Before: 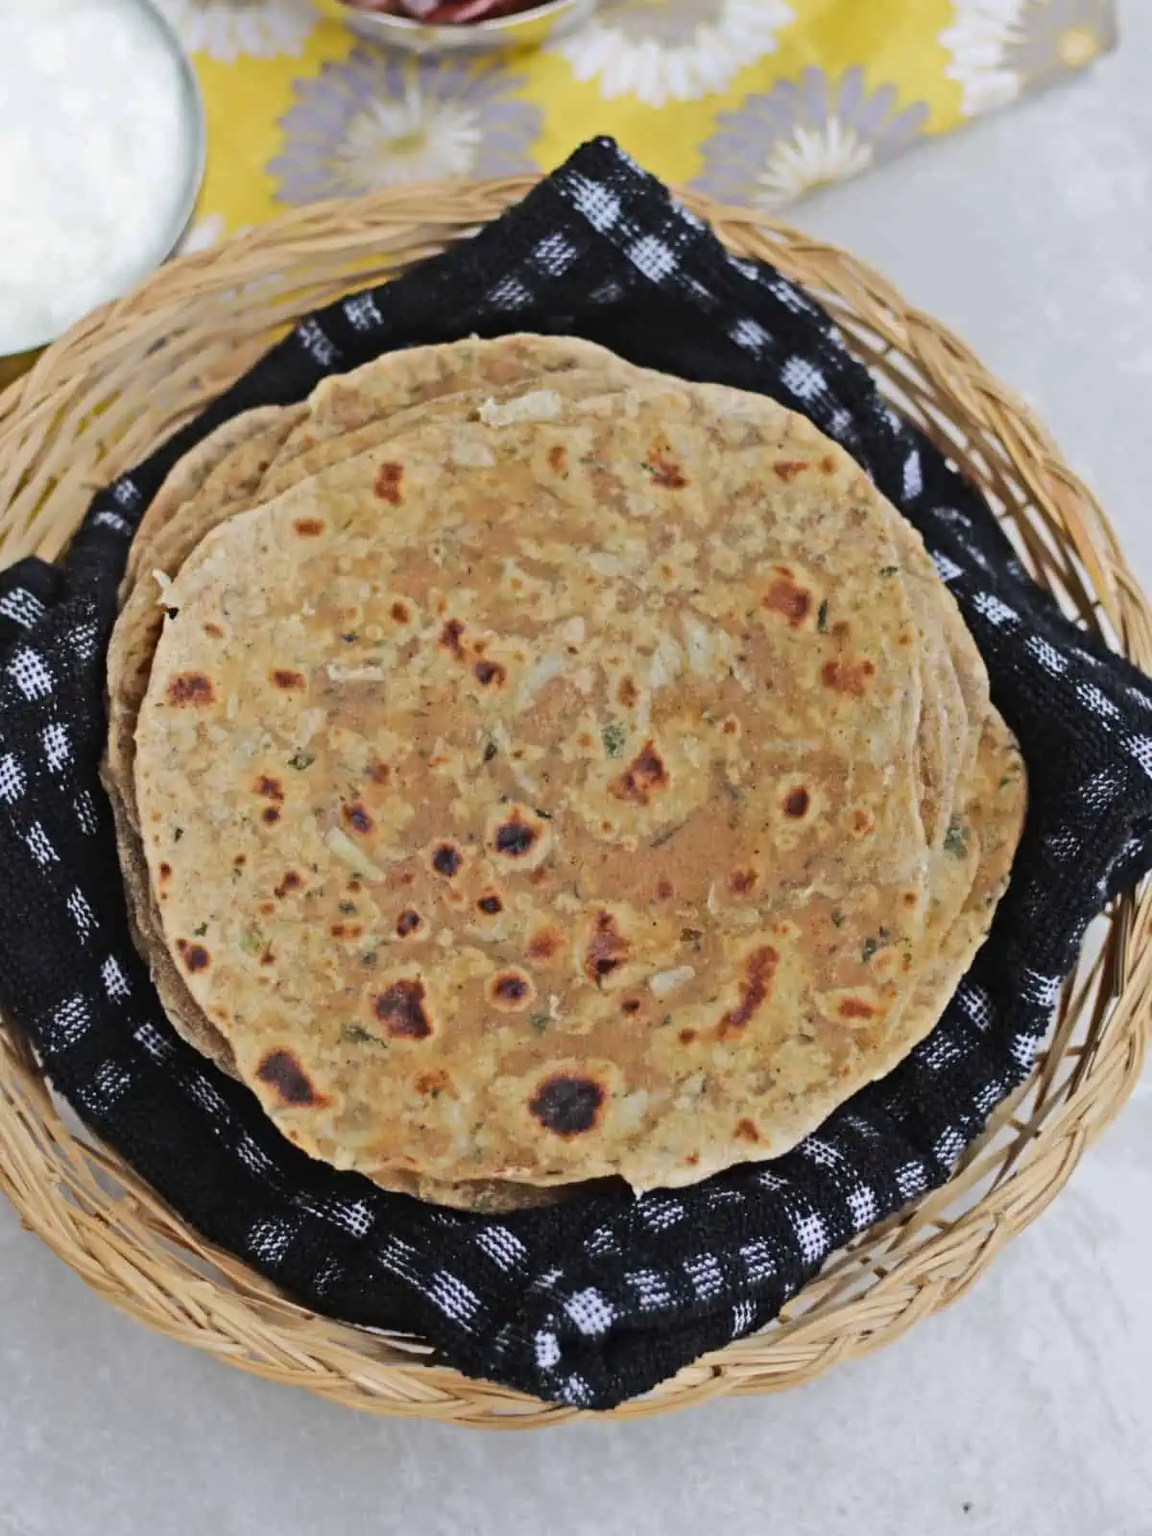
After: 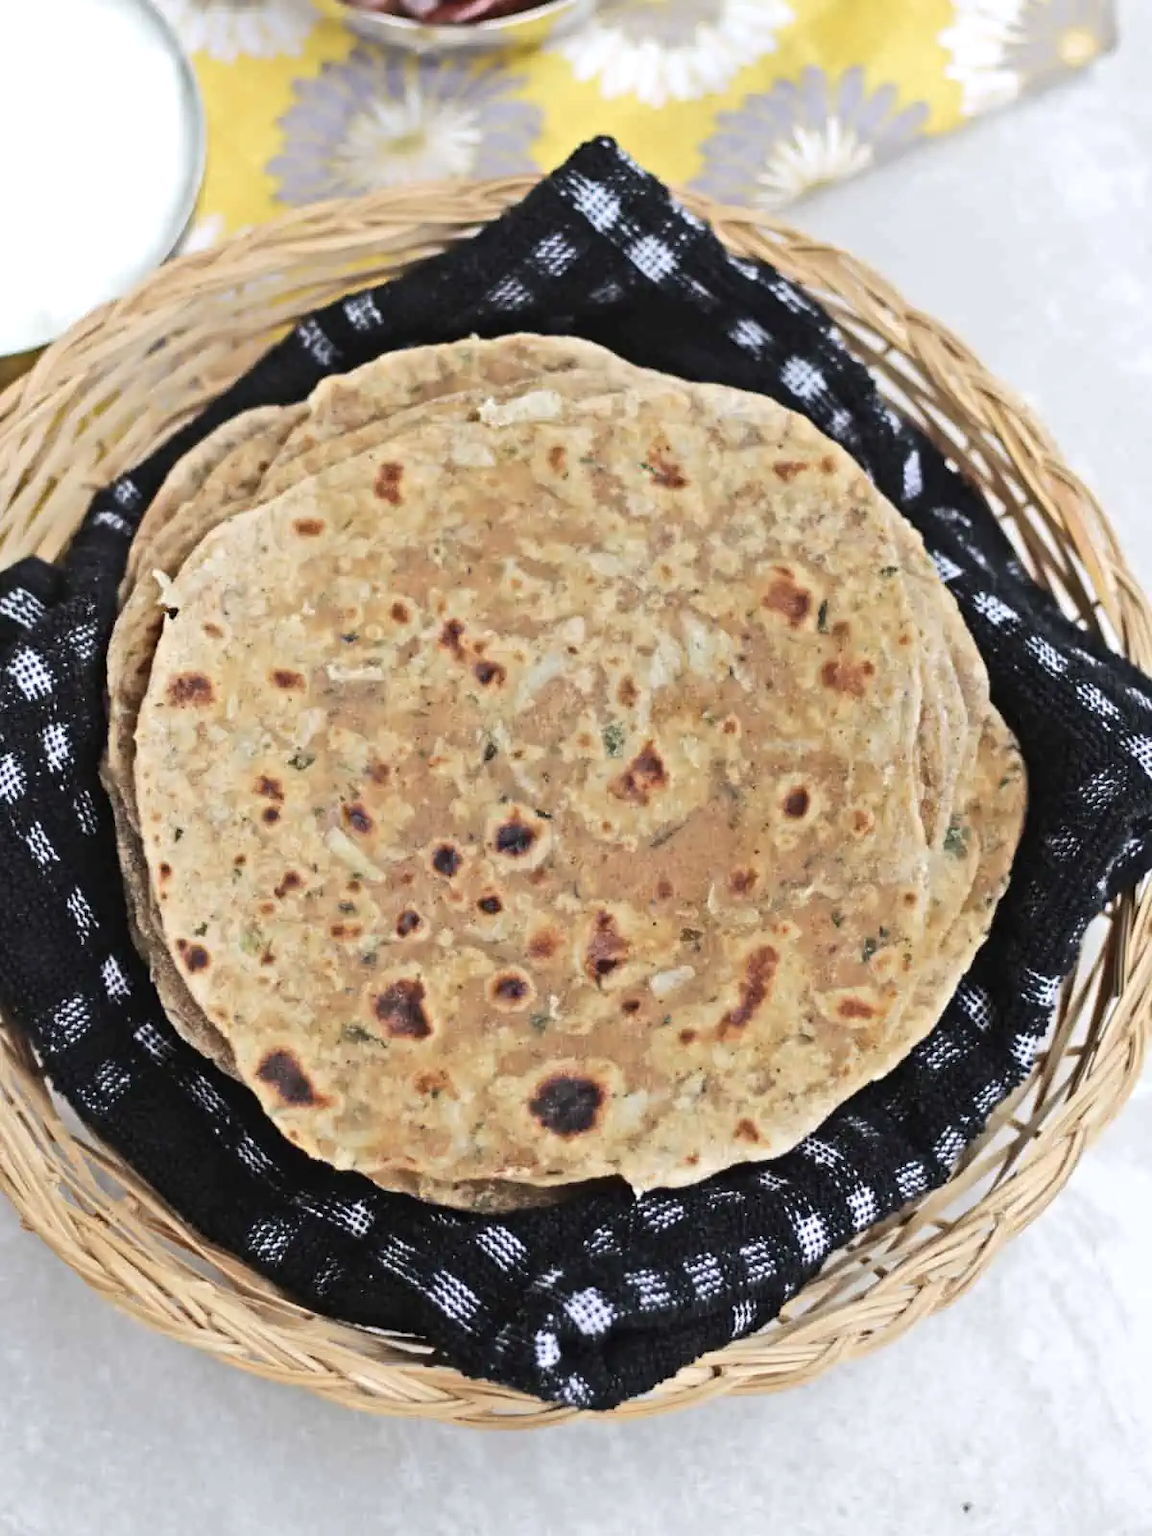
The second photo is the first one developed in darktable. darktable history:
exposure: exposure 0.467 EV, compensate exposure bias true, compensate highlight preservation false
contrast brightness saturation: contrast 0.064, brightness -0.006, saturation -0.211
